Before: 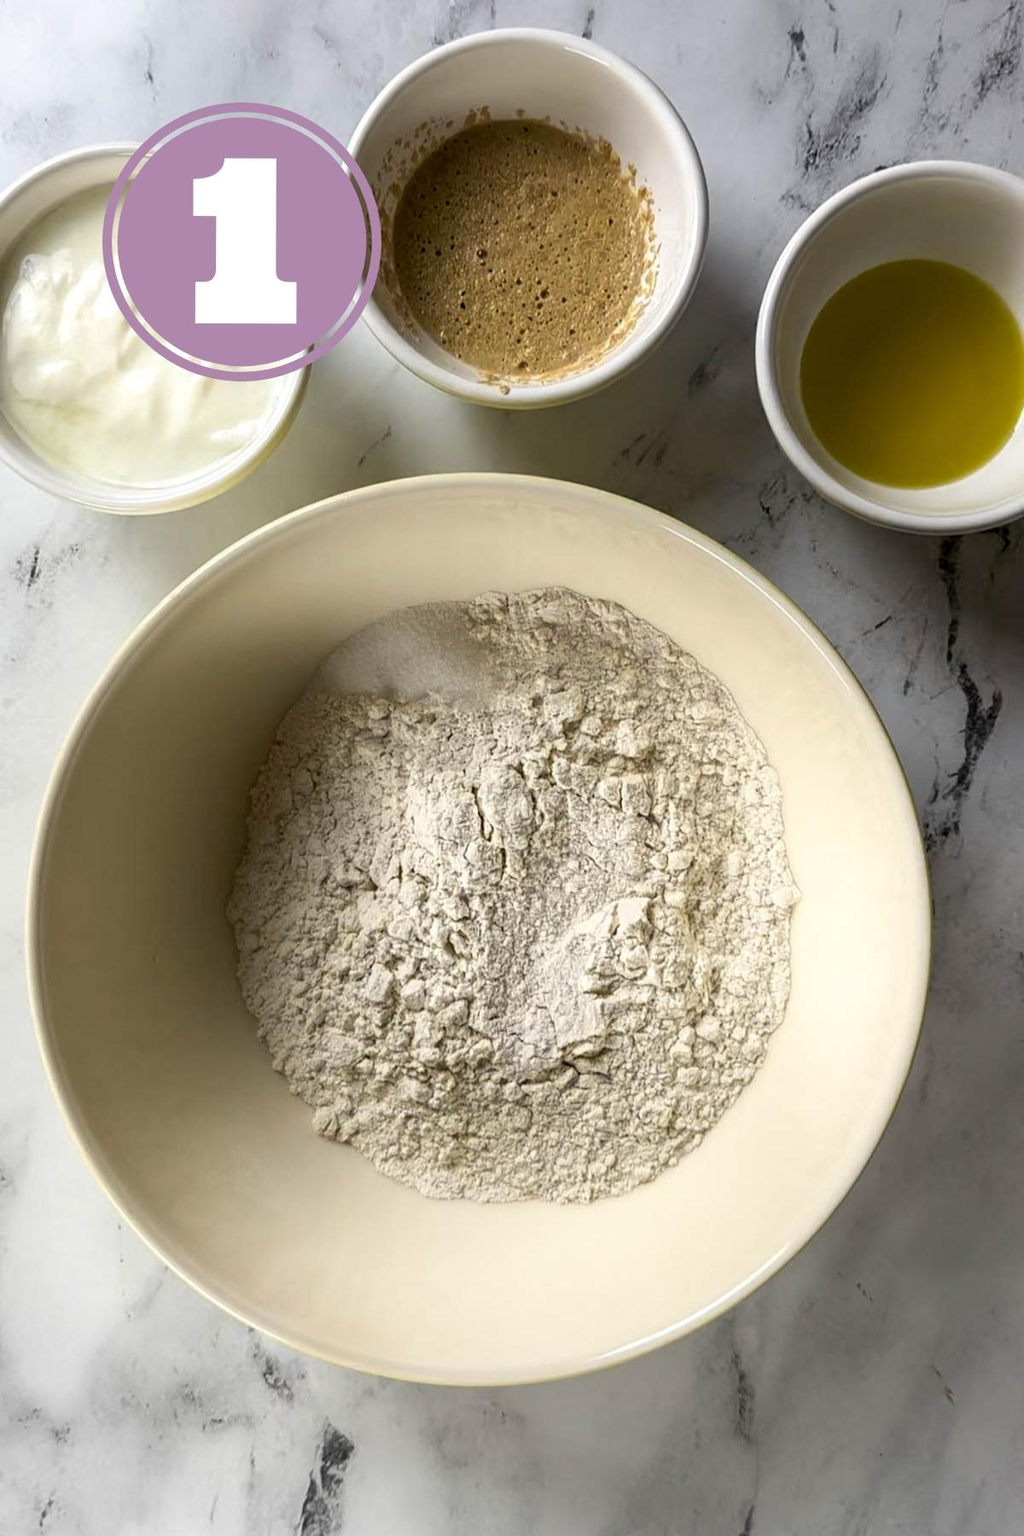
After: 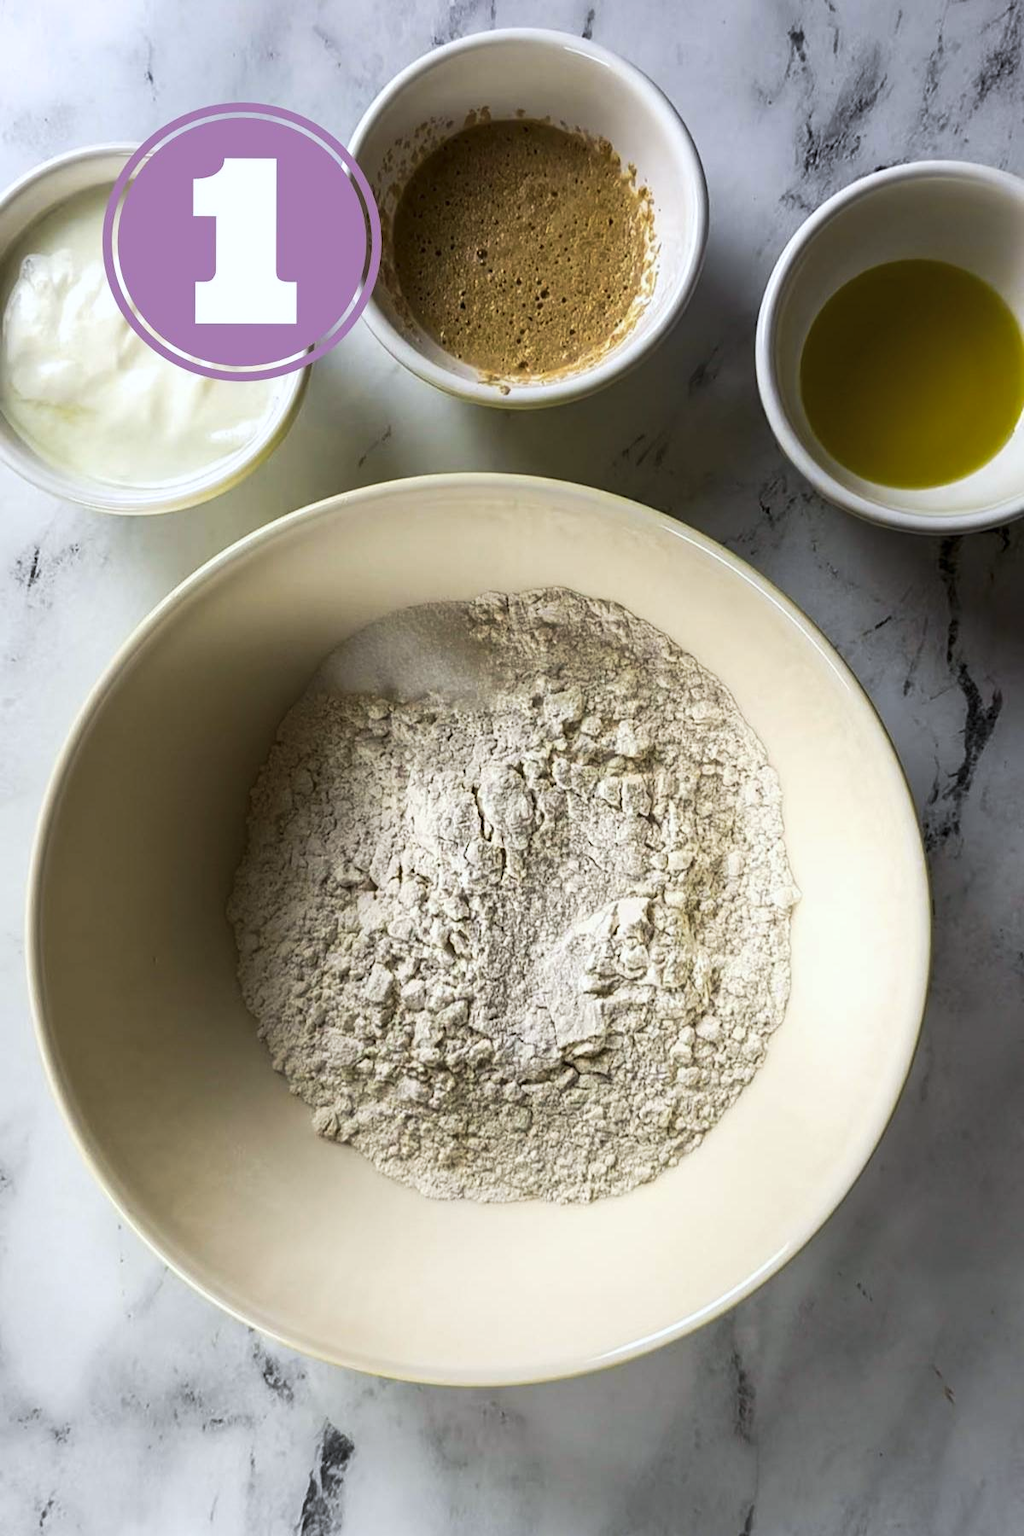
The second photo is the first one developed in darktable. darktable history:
tone curve: curves: ch0 [(0, 0) (0.003, 0.002) (0.011, 0.009) (0.025, 0.022) (0.044, 0.041) (0.069, 0.059) (0.1, 0.082) (0.136, 0.106) (0.177, 0.138) (0.224, 0.179) (0.277, 0.226) (0.335, 0.28) (0.399, 0.342) (0.468, 0.413) (0.543, 0.493) (0.623, 0.591) (0.709, 0.699) (0.801, 0.804) (0.898, 0.899) (1, 1)], preserve colors none
white balance: red 0.976, blue 1.04
